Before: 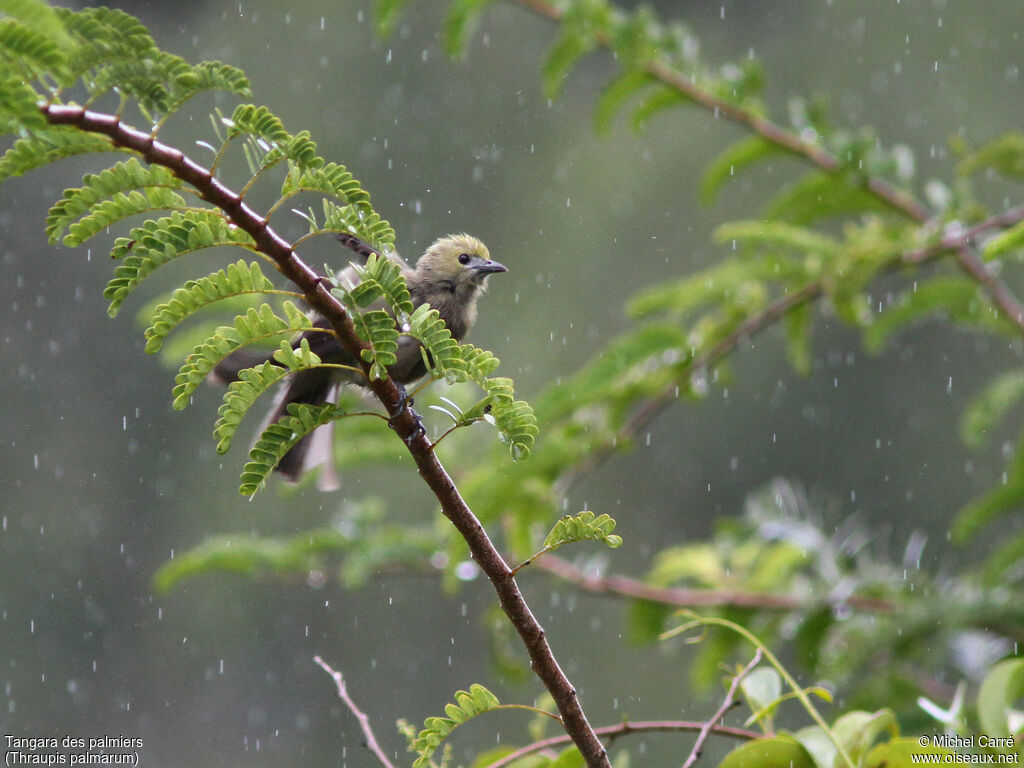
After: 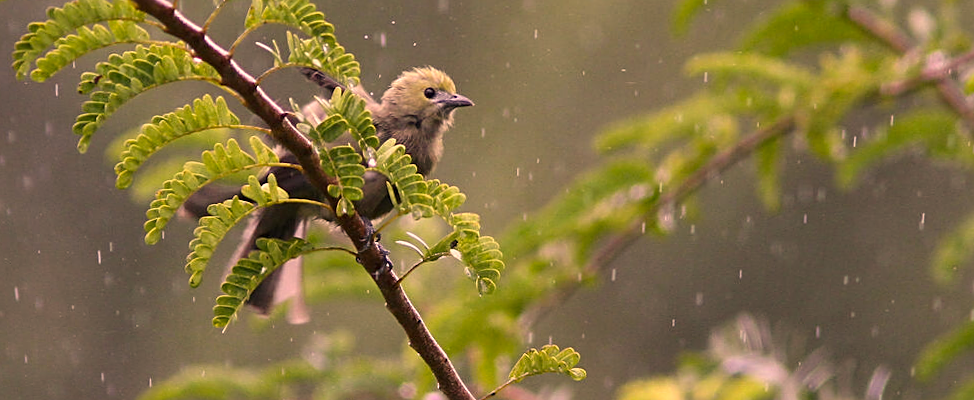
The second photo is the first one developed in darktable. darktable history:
color correction: highlights a* 21.88, highlights b* 22.25
crop and rotate: top 23.043%, bottom 23.437%
sharpen: on, module defaults
rotate and perspective: rotation 0.074°, lens shift (vertical) 0.096, lens shift (horizontal) -0.041, crop left 0.043, crop right 0.952, crop top 0.024, crop bottom 0.979
